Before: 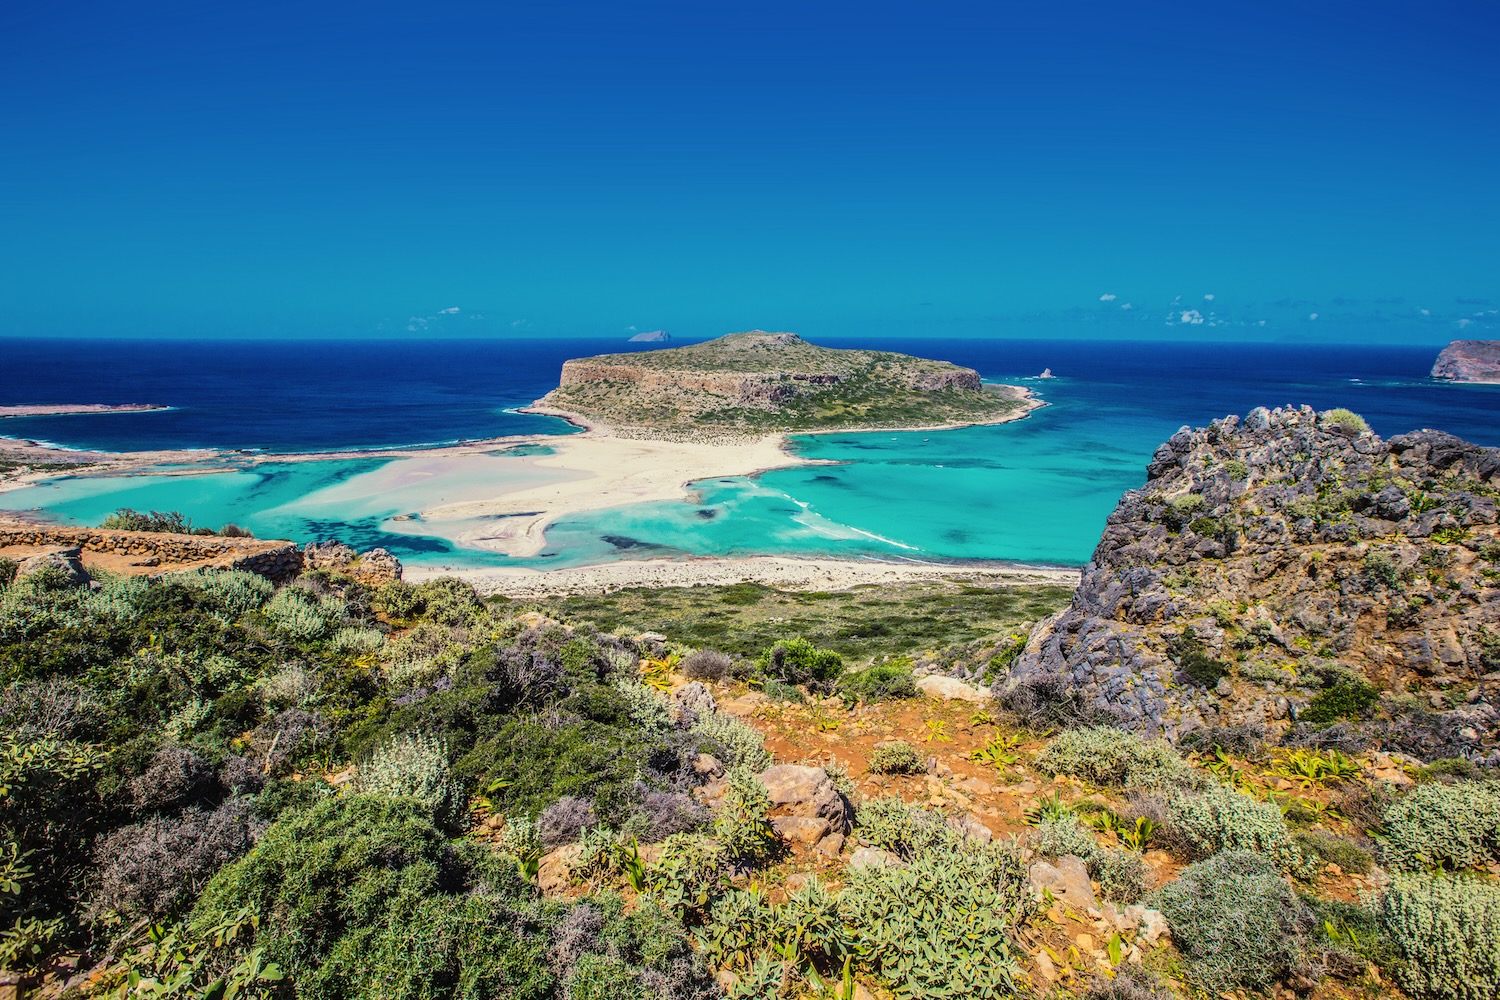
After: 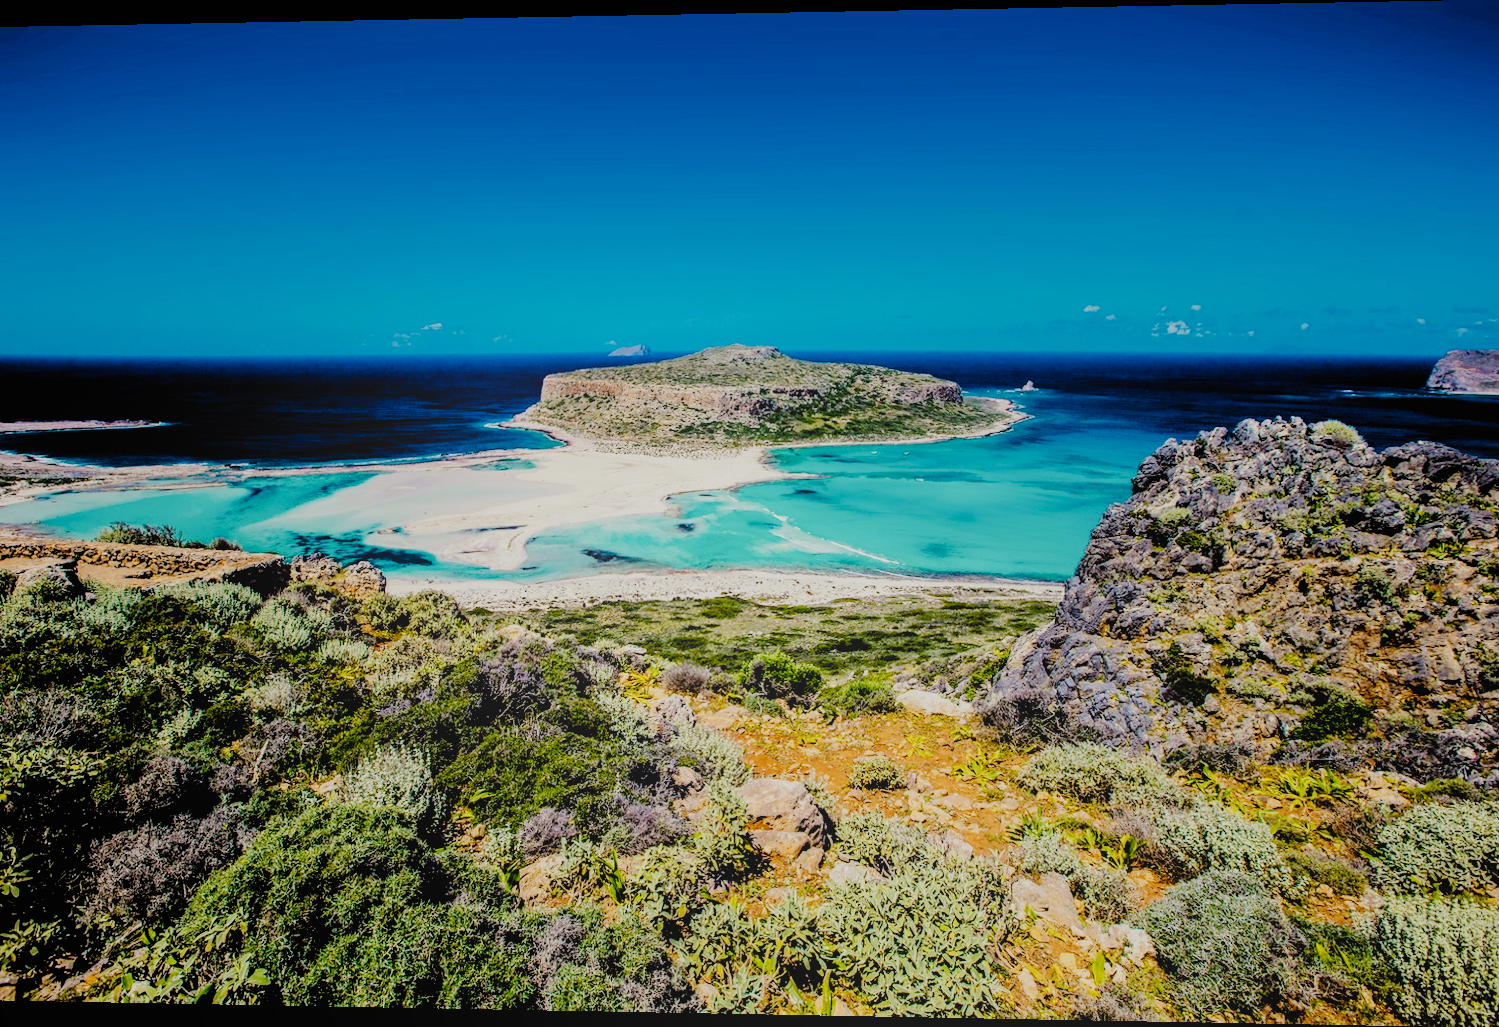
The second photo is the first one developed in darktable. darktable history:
bloom: size 38%, threshold 95%, strength 30%
filmic rgb: black relative exposure -2.85 EV, white relative exposure 4.56 EV, hardness 1.77, contrast 1.25, preserve chrominance no, color science v5 (2021)
rotate and perspective: lens shift (horizontal) -0.055, automatic cropping off
exposure: compensate highlight preservation false
